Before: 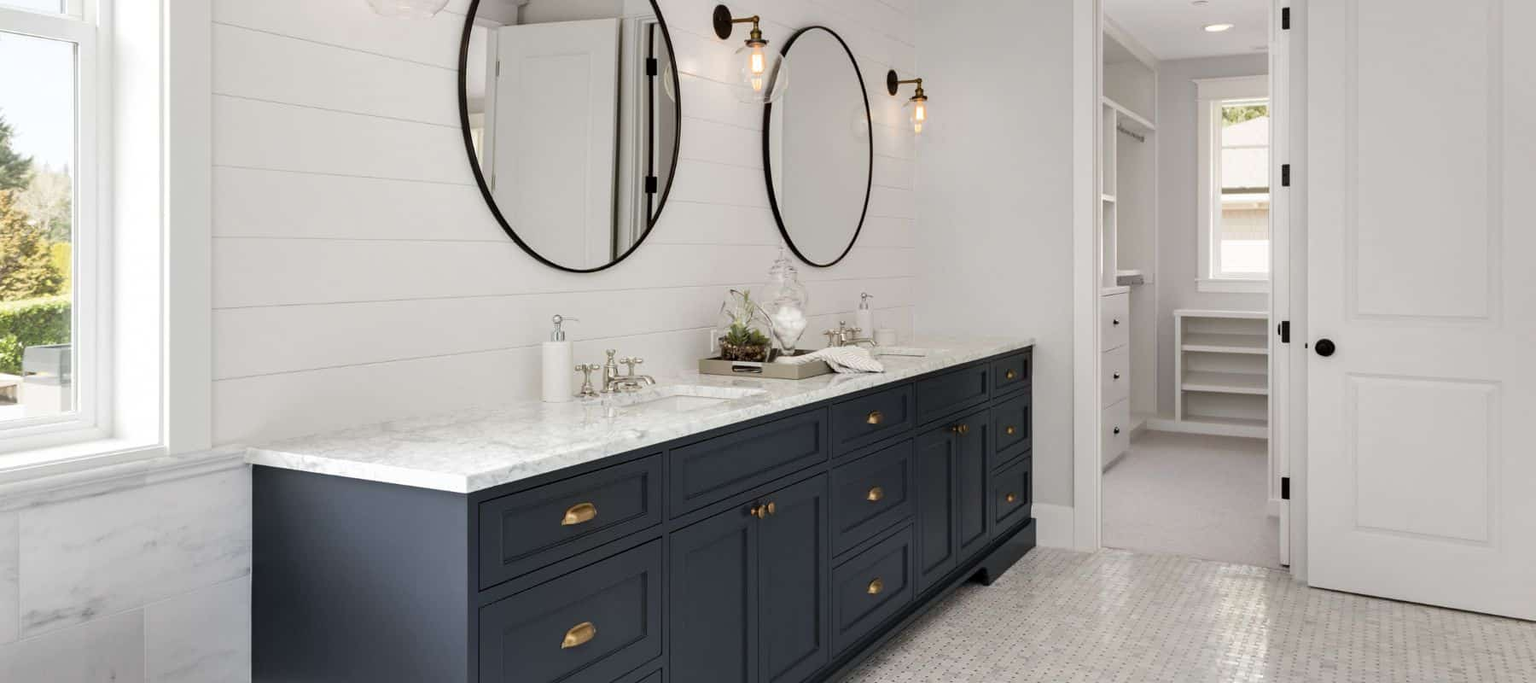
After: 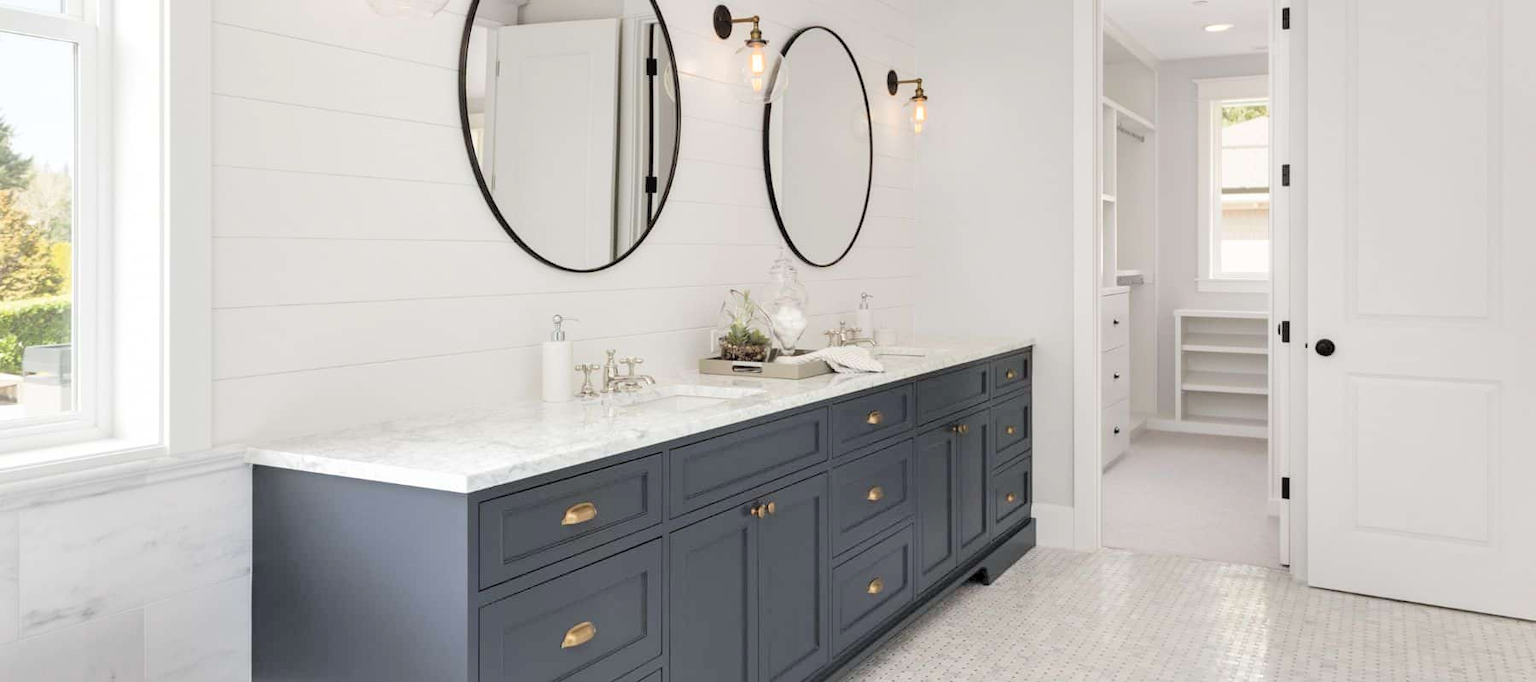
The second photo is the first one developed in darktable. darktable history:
contrast brightness saturation: brightness 0.271
